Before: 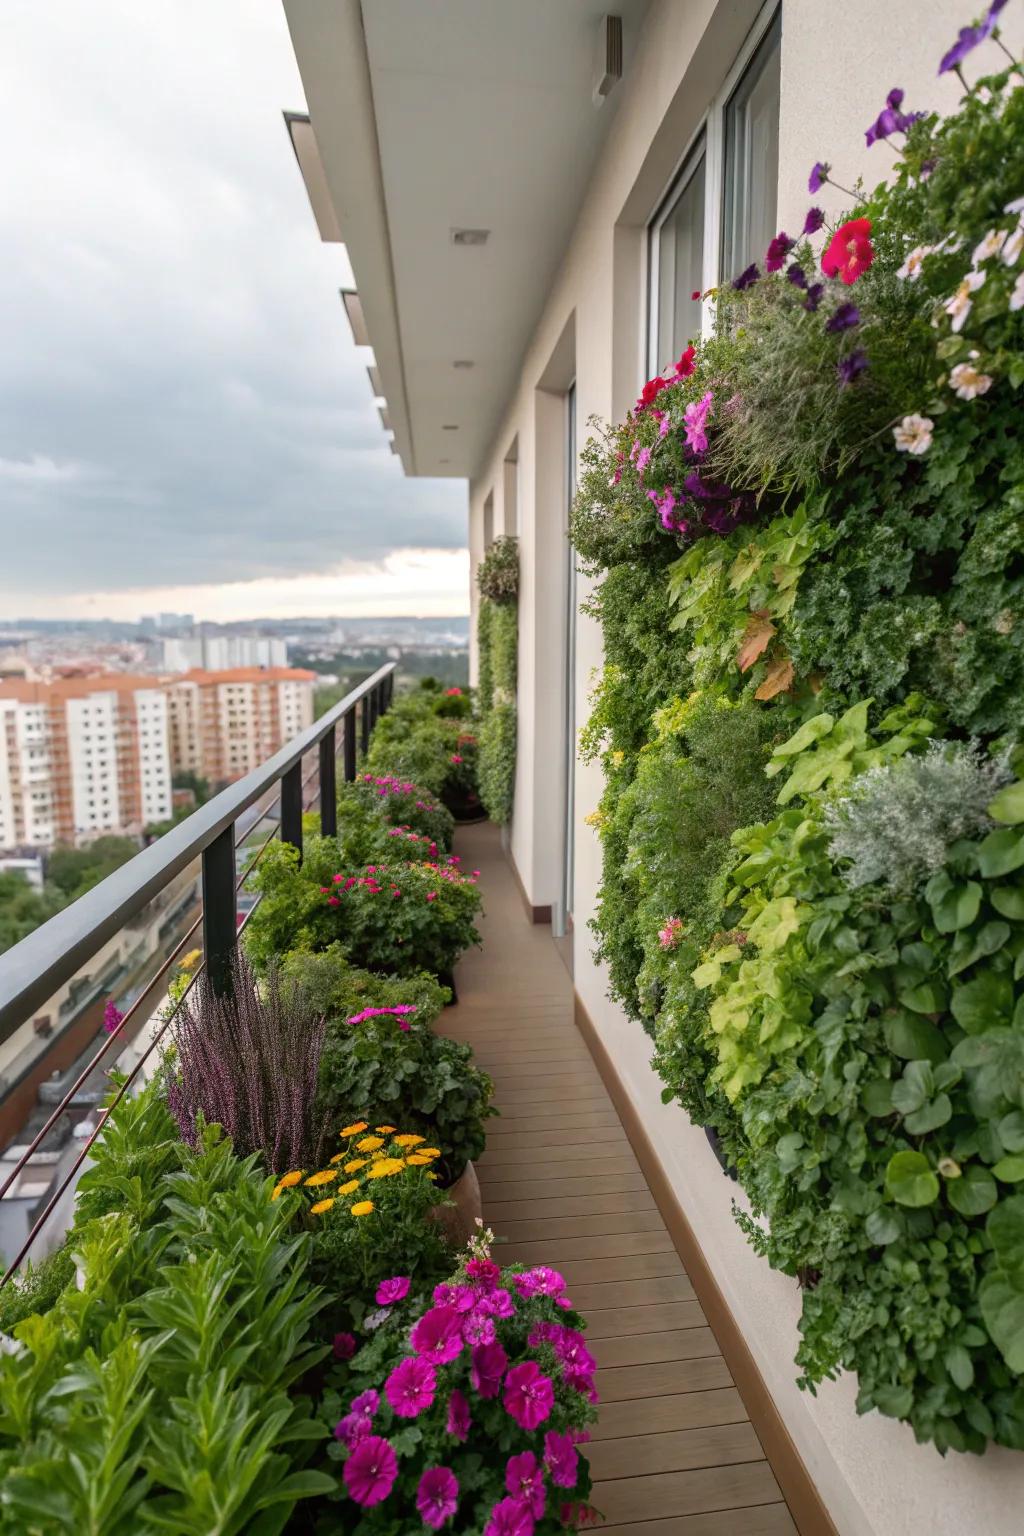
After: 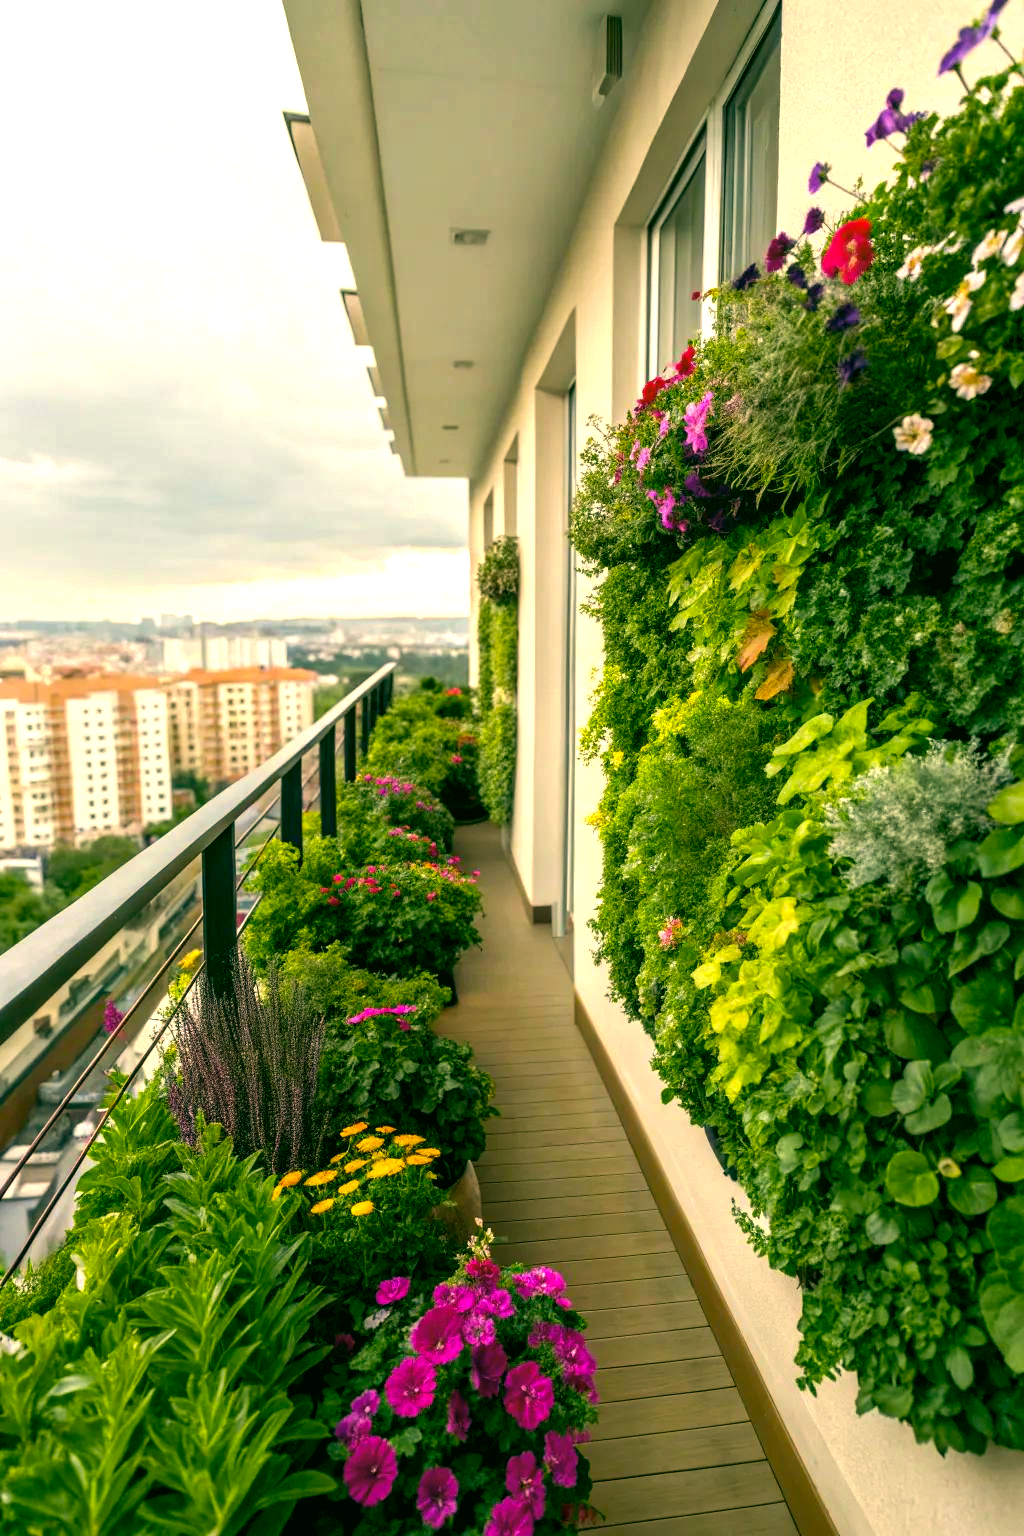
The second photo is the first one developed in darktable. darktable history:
local contrast: highlights 102%, shadows 98%, detail 119%, midtone range 0.2
tone equalizer: smoothing diameter 24.82%, edges refinement/feathering 12.29, preserve details guided filter
color balance rgb: global offset › luminance -0.31%, global offset › chroma 0.108%, global offset › hue 163.5°, perceptual saturation grading › global saturation 0.714%, perceptual brilliance grading › global brilliance 12.675%, global vibrance 35.023%, contrast 10.392%
color correction: highlights a* 5.13, highlights b* 23.55, shadows a* -15.92, shadows b* 3.97
